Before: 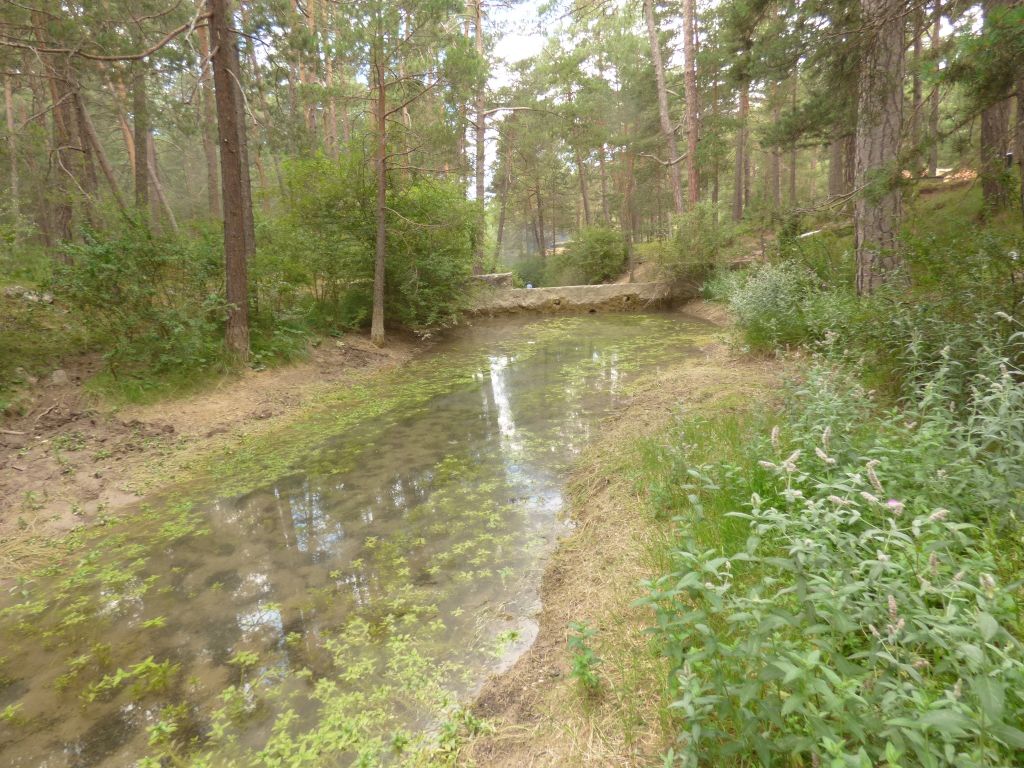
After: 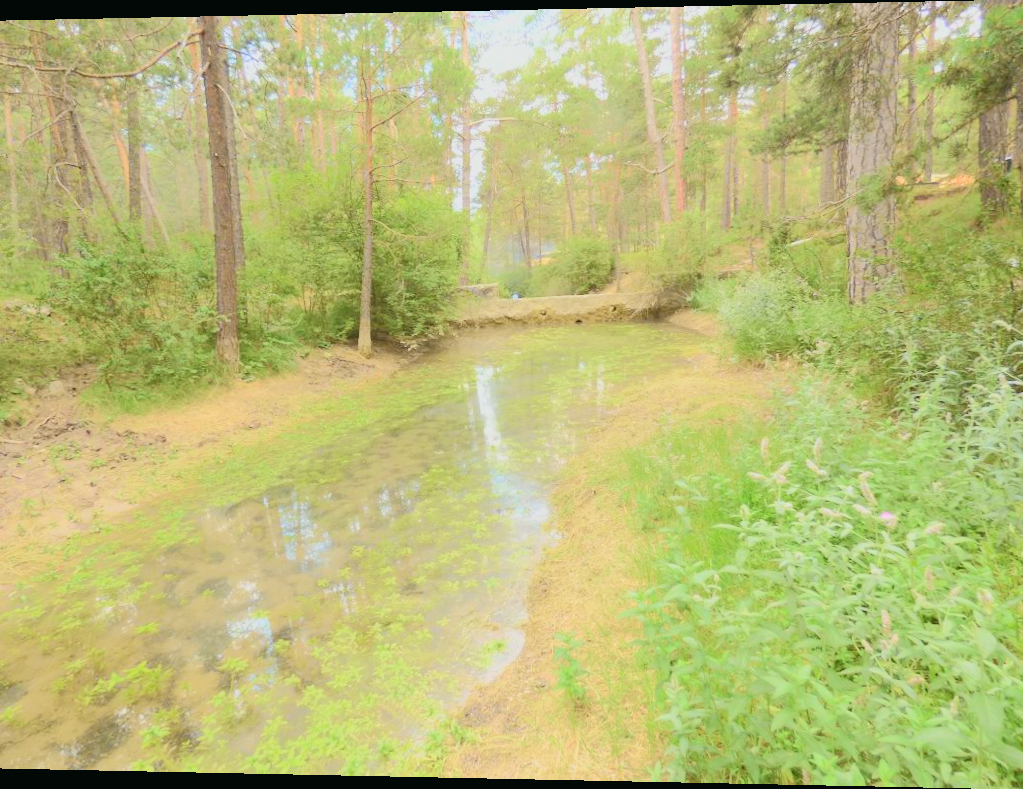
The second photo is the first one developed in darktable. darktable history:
contrast brightness saturation: contrast 0.1, brightness 0.3, saturation 0.14
tone curve: curves: ch0 [(0, 0.017) (0.091, 0.046) (0.298, 0.287) (0.439, 0.482) (0.64, 0.729) (0.785, 0.817) (0.995, 0.917)]; ch1 [(0, 0) (0.384, 0.365) (0.463, 0.447) (0.486, 0.474) (0.503, 0.497) (0.526, 0.52) (0.555, 0.564) (0.578, 0.595) (0.638, 0.644) (0.766, 0.773) (1, 1)]; ch2 [(0, 0) (0.374, 0.344) (0.449, 0.434) (0.501, 0.501) (0.528, 0.519) (0.569, 0.589) (0.61, 0.646) (0.666, 0.688) (1, 1)], color space Lab, independent channels, preserve colors none
rotate and perspective: lens shift (horizontal) -0.055, automatic cropping off
